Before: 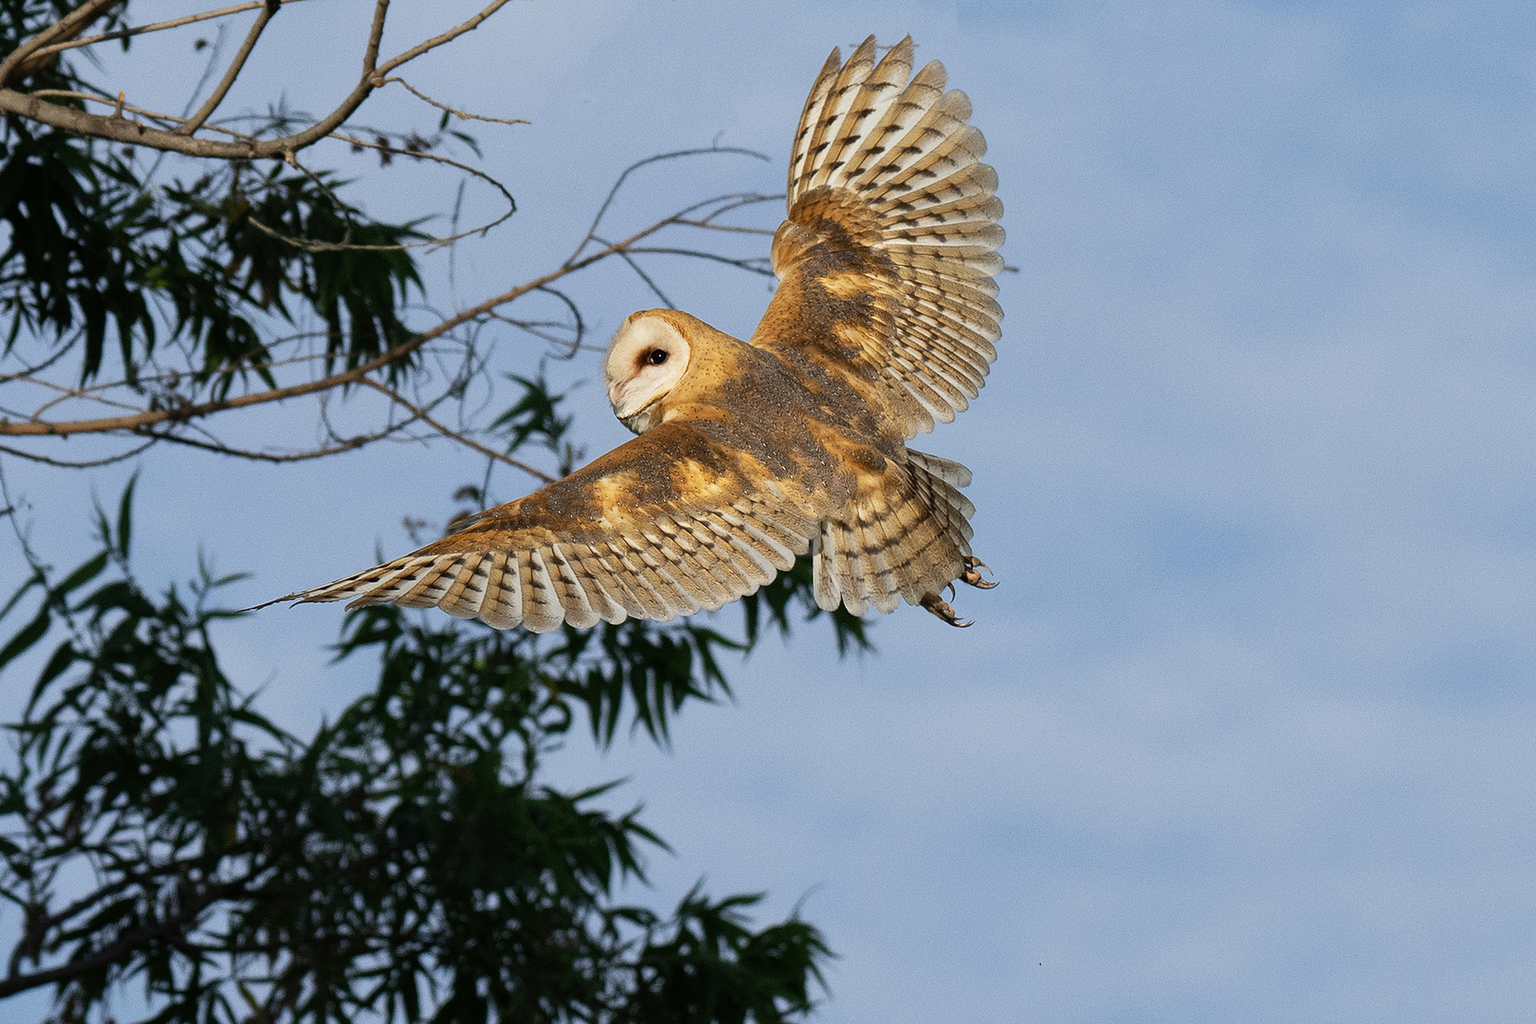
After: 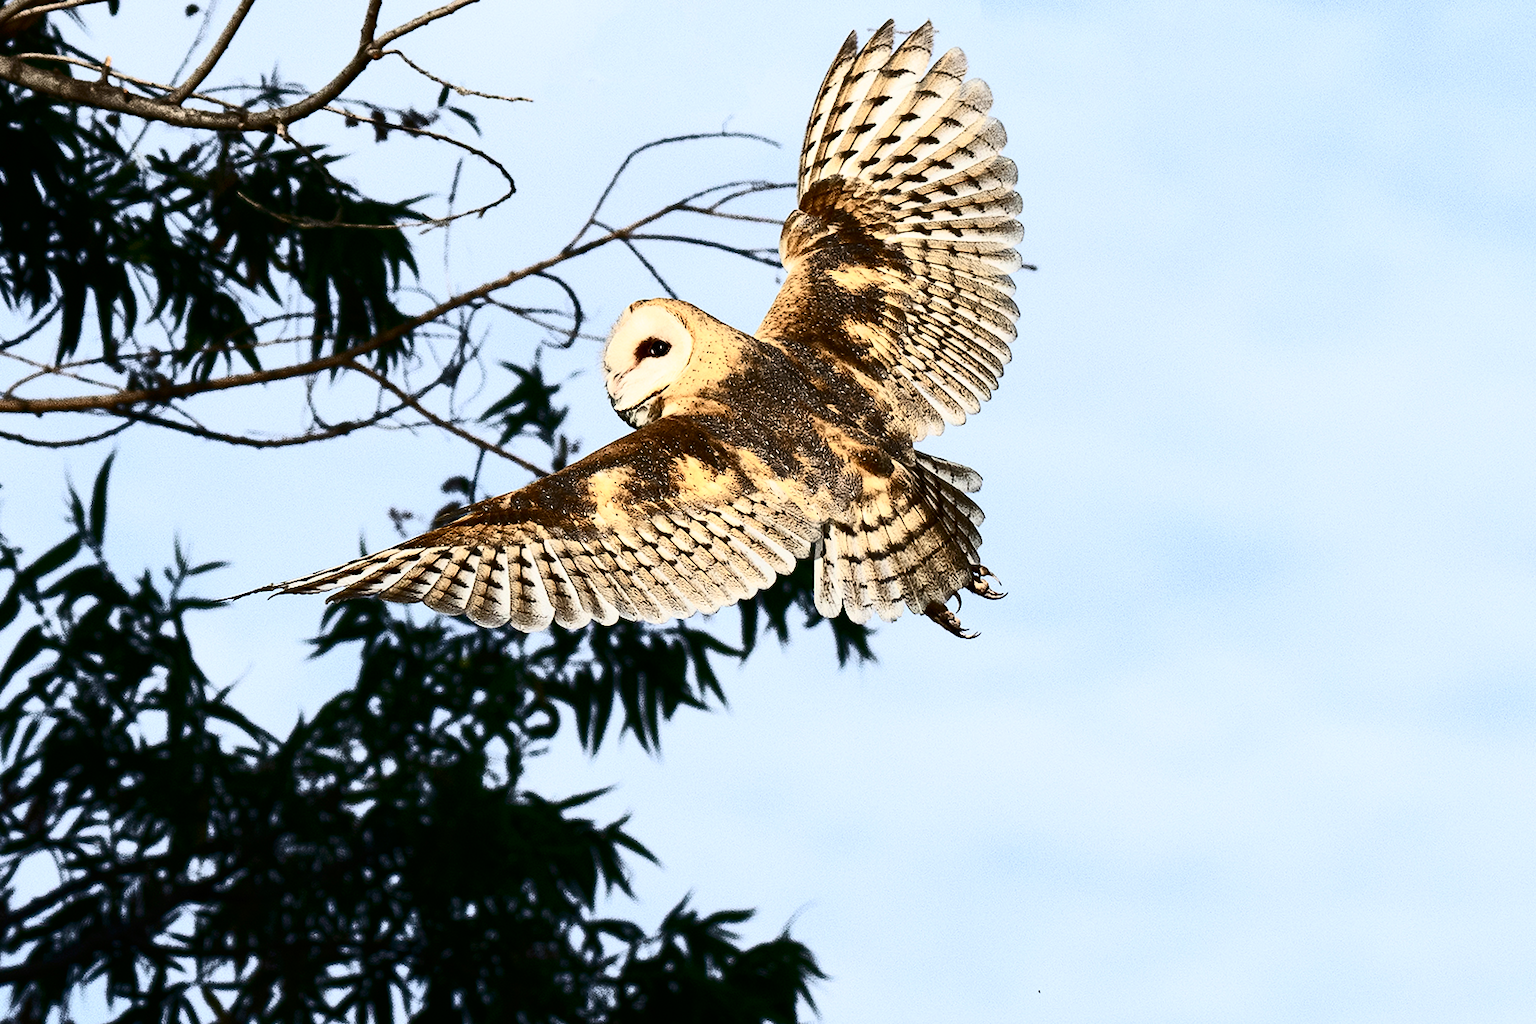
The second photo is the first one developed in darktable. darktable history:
contrast brightness saturation: contrast 0.928, brightness 0.191
crop and rotate: angle -1.59°
exposure: exposure -0.177 EV, compensate exposure bias true, compensate highlight preservation false
